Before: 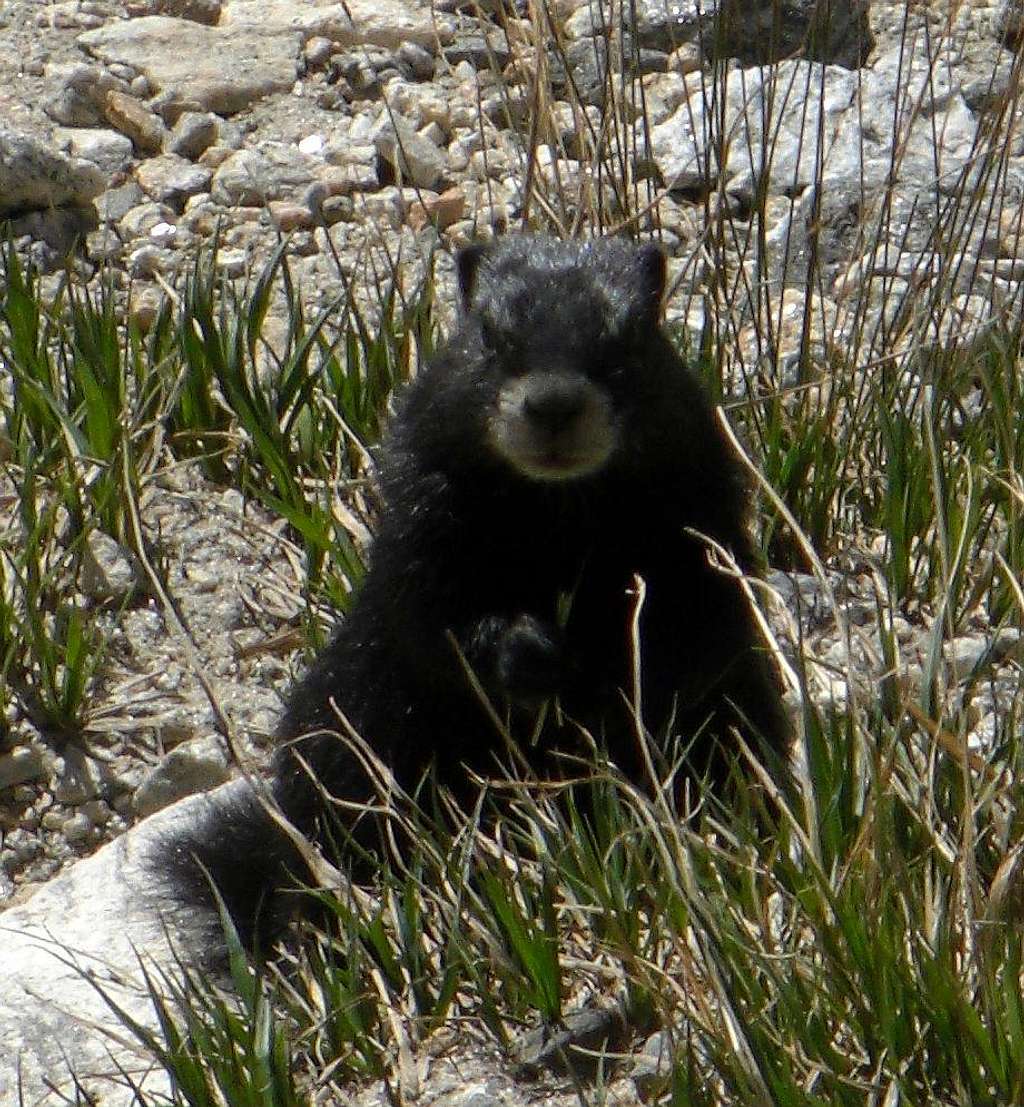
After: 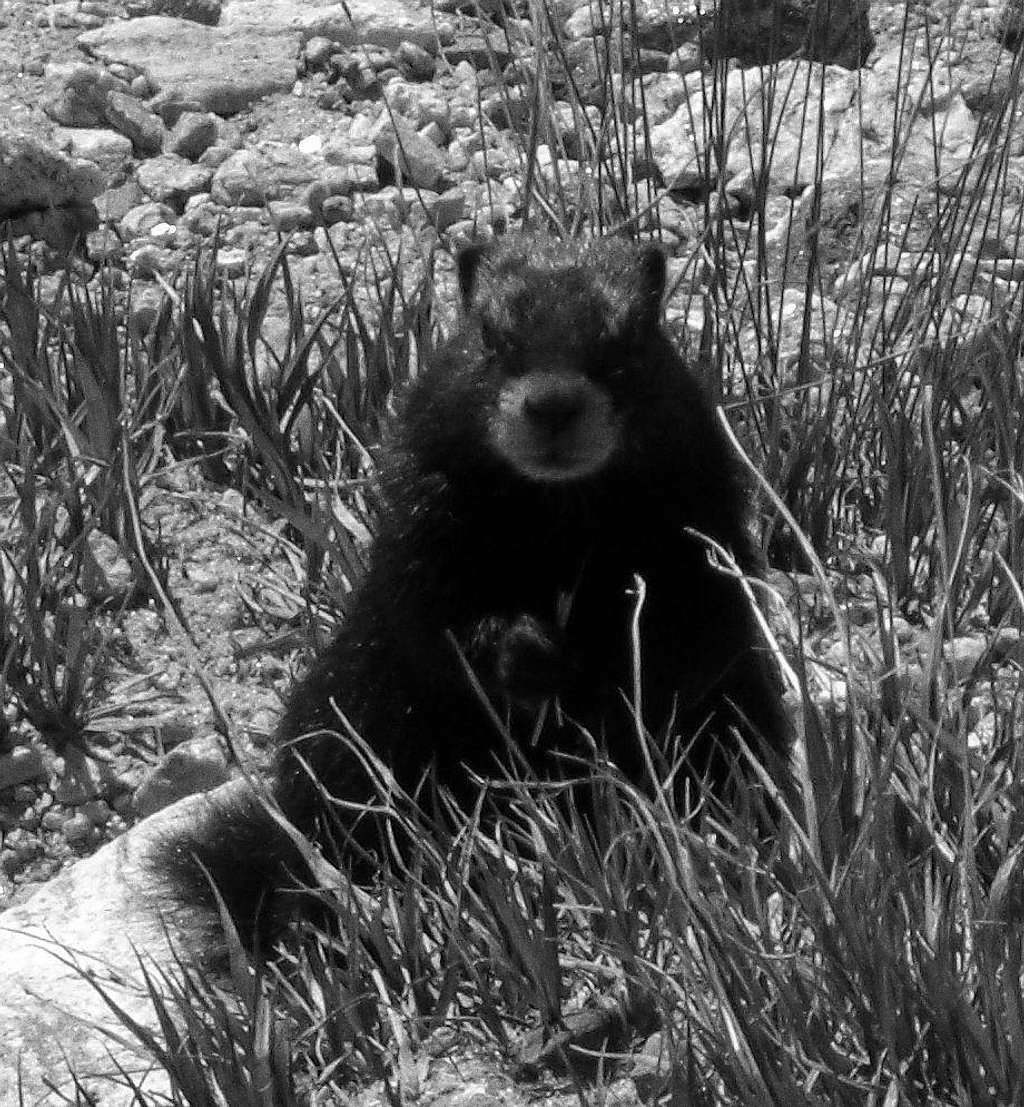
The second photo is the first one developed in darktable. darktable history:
grain: coarseness 0.09 ISO, strength 40%
monochrome: a 0, b 0, size 0.5, highlights 0.57
